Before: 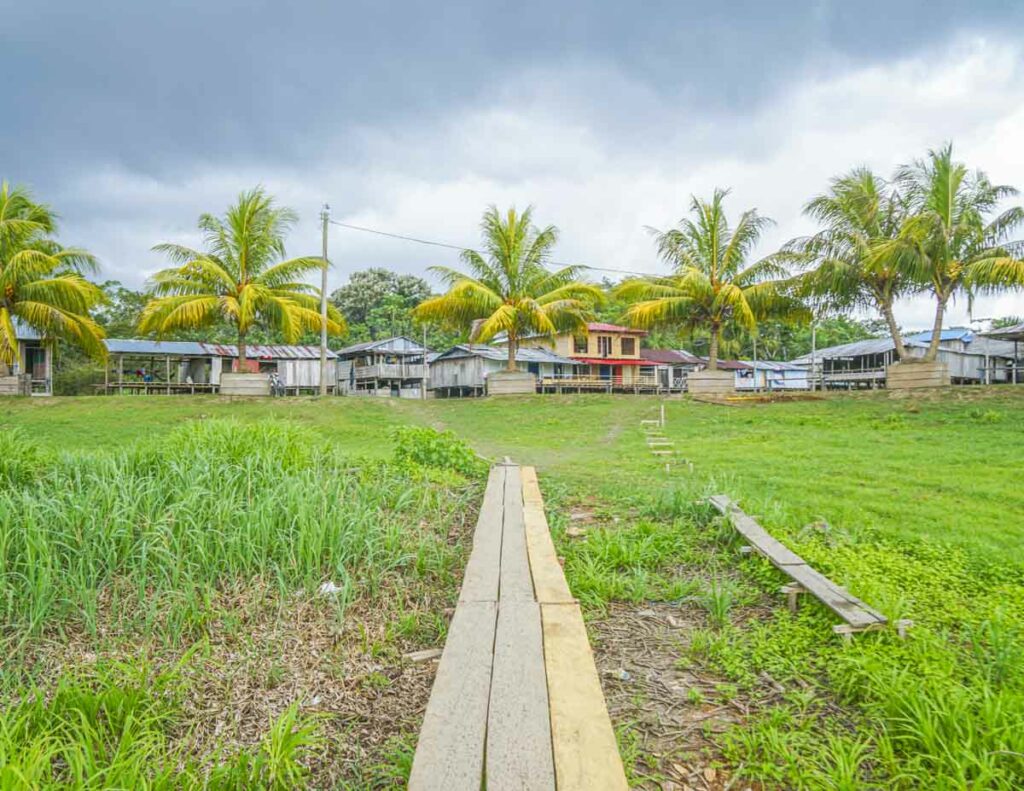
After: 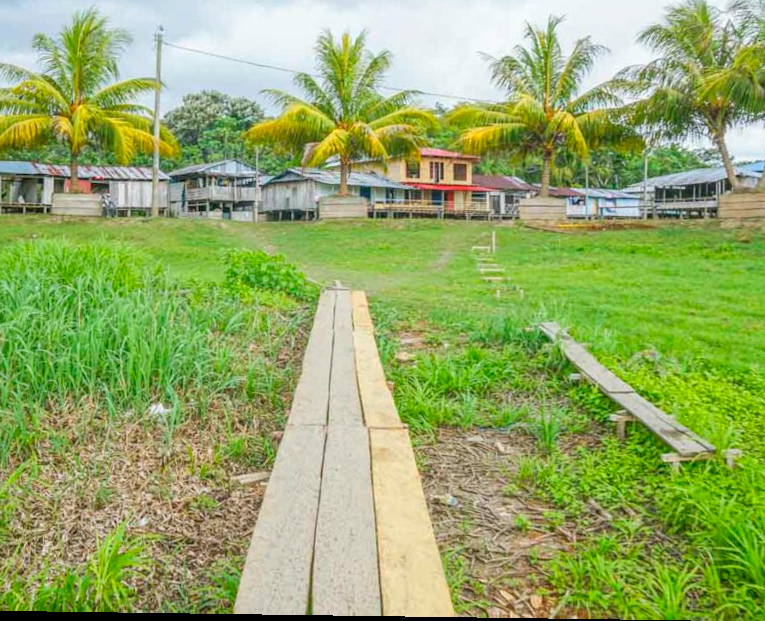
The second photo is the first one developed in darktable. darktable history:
crop: left 16.871%, top 22.857%, right 9.116%
rotate and perspective: rotation 0.8°, automatic cropping off
